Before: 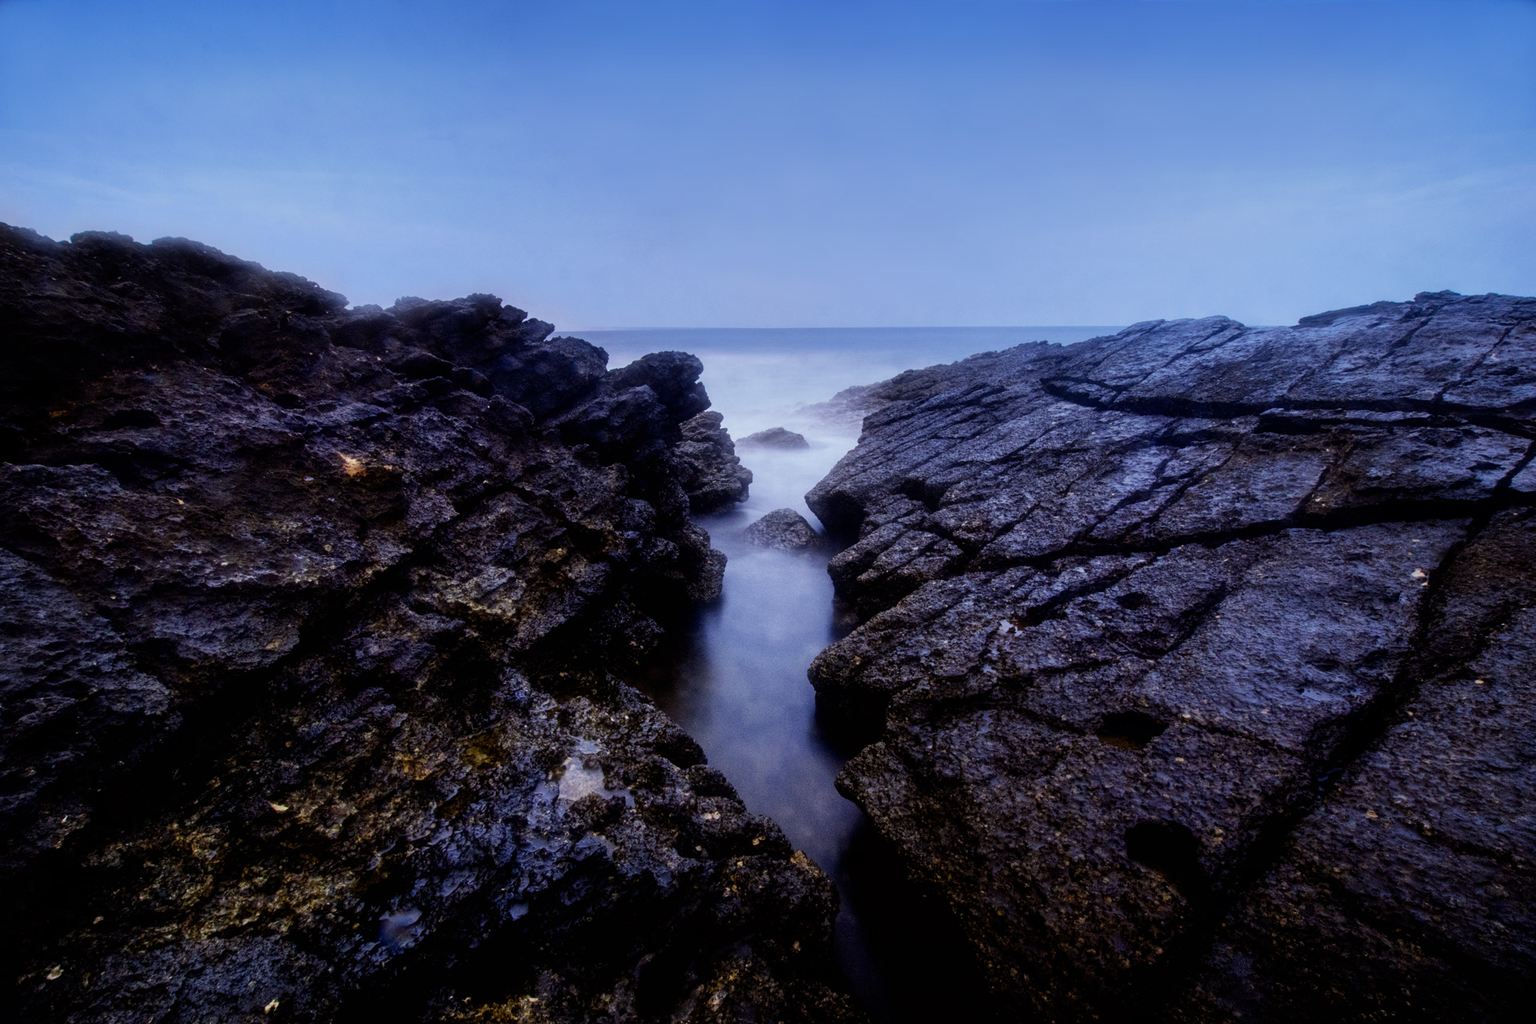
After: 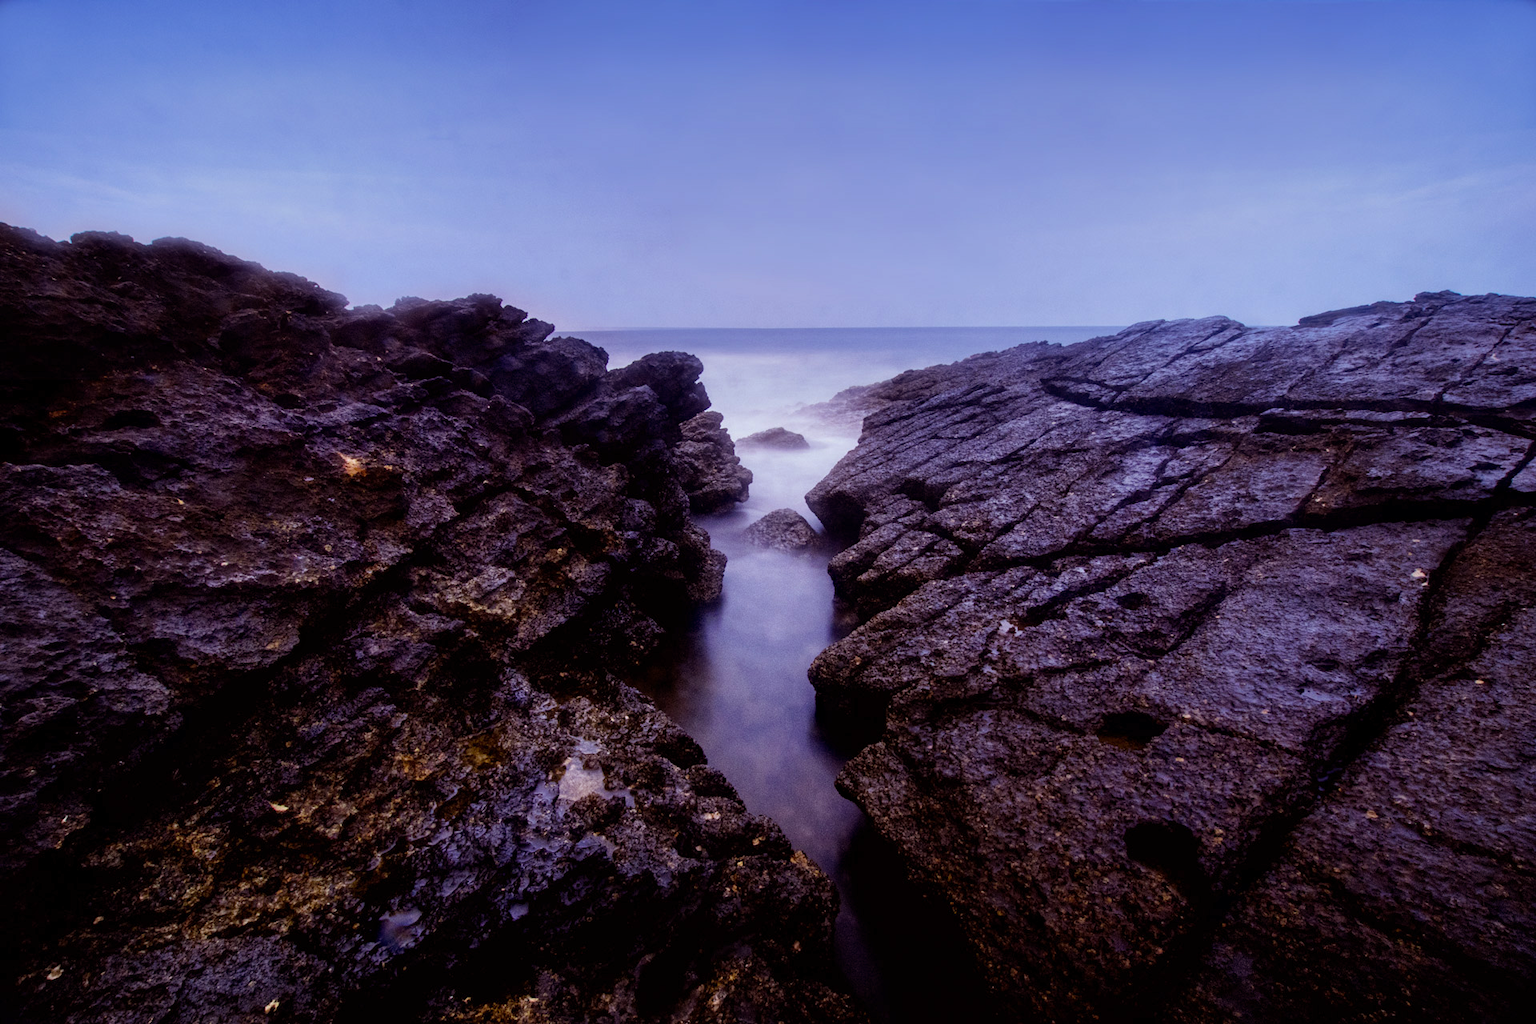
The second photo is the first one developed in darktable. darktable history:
rotate and perspective: automatic cropping off
haze removal: compatibility mode true, adaptive false
rgb levels: mode RGB, independent channels, levels [[0, 0.474, 1], [0, 0.5, 1], [0, 0.5, 1]]
